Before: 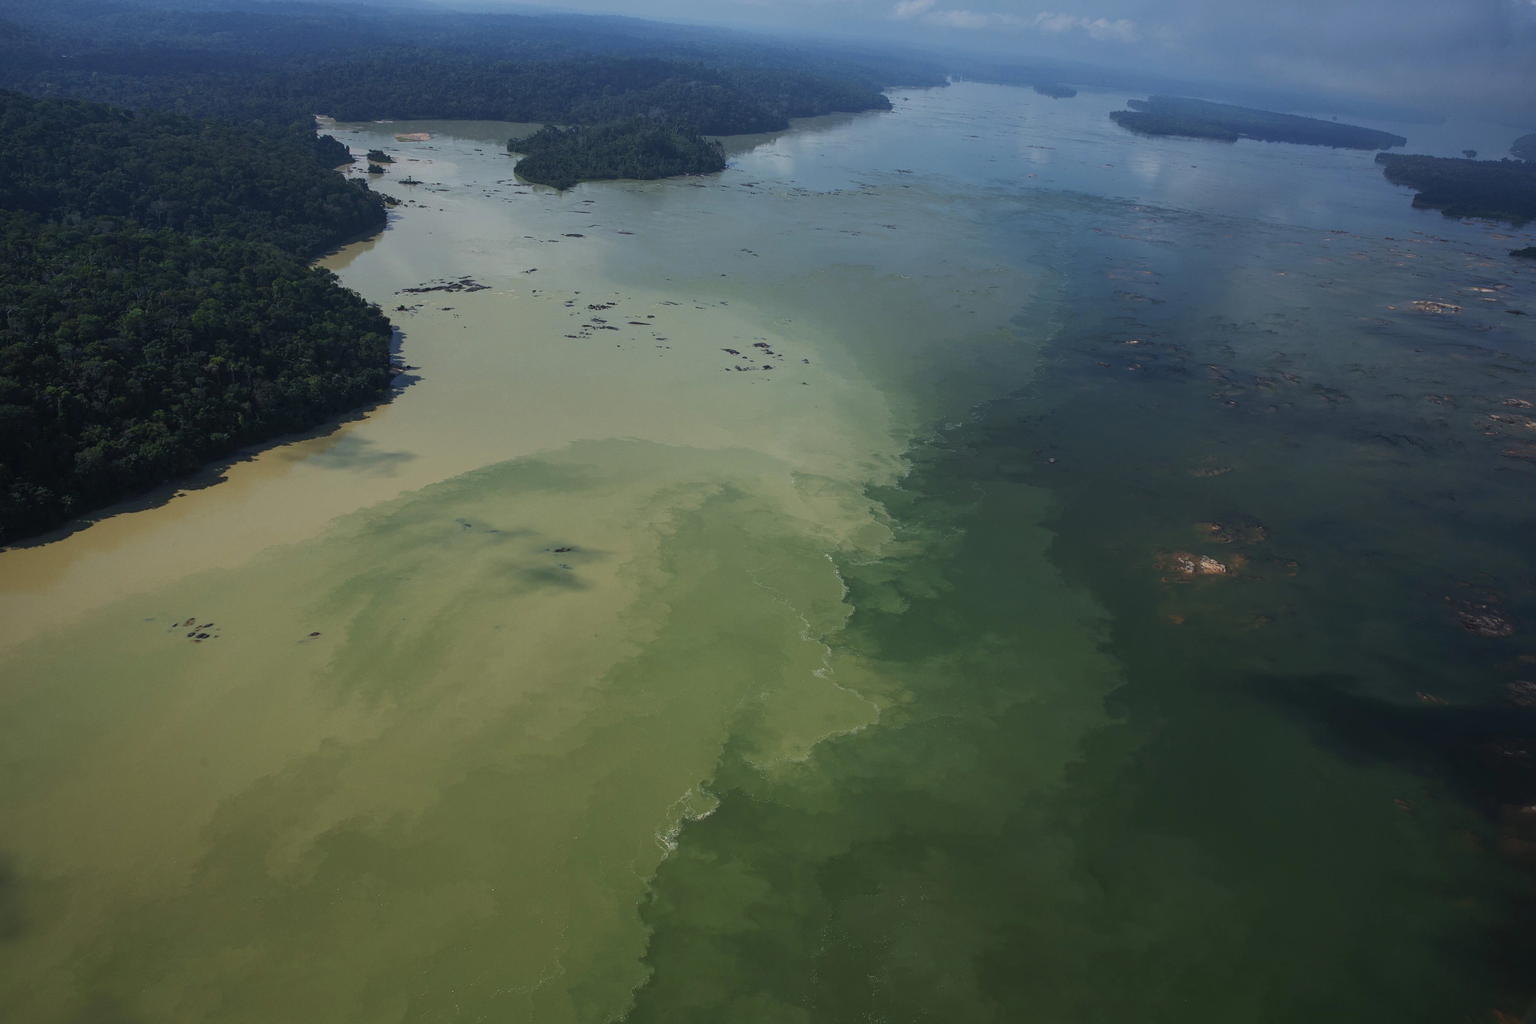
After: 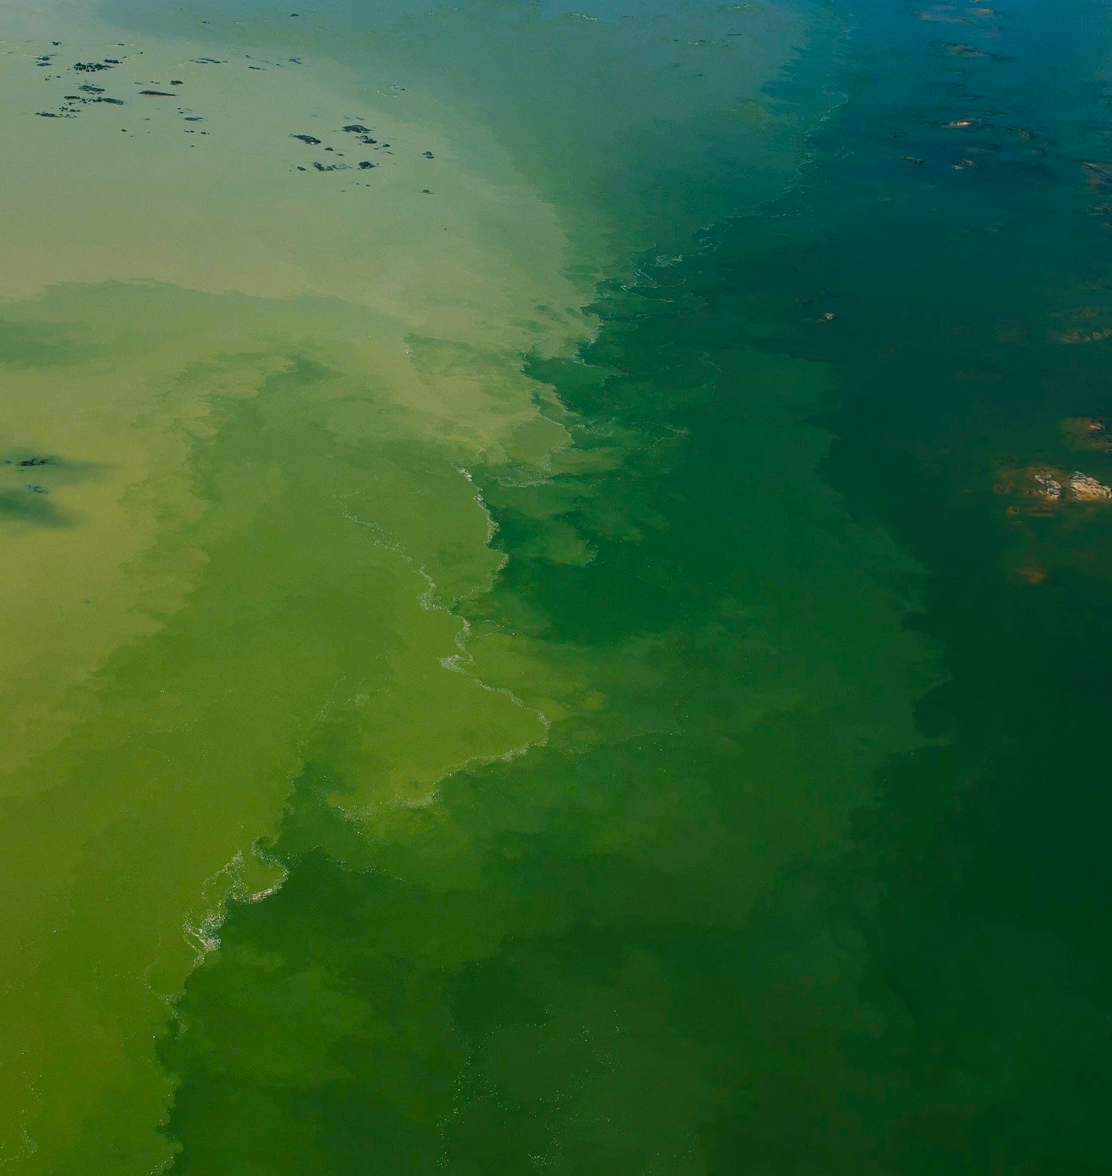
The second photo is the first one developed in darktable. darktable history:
color balance rgb: shadows lift › chroma 11.773%, shadows lift › hue 132.15°, perceptual saturation grading › global saturation 25.172%, global vibrance 45.624%
crop: left 35.327%, top 26.003%, right 20.165%, bottom 3.447%
